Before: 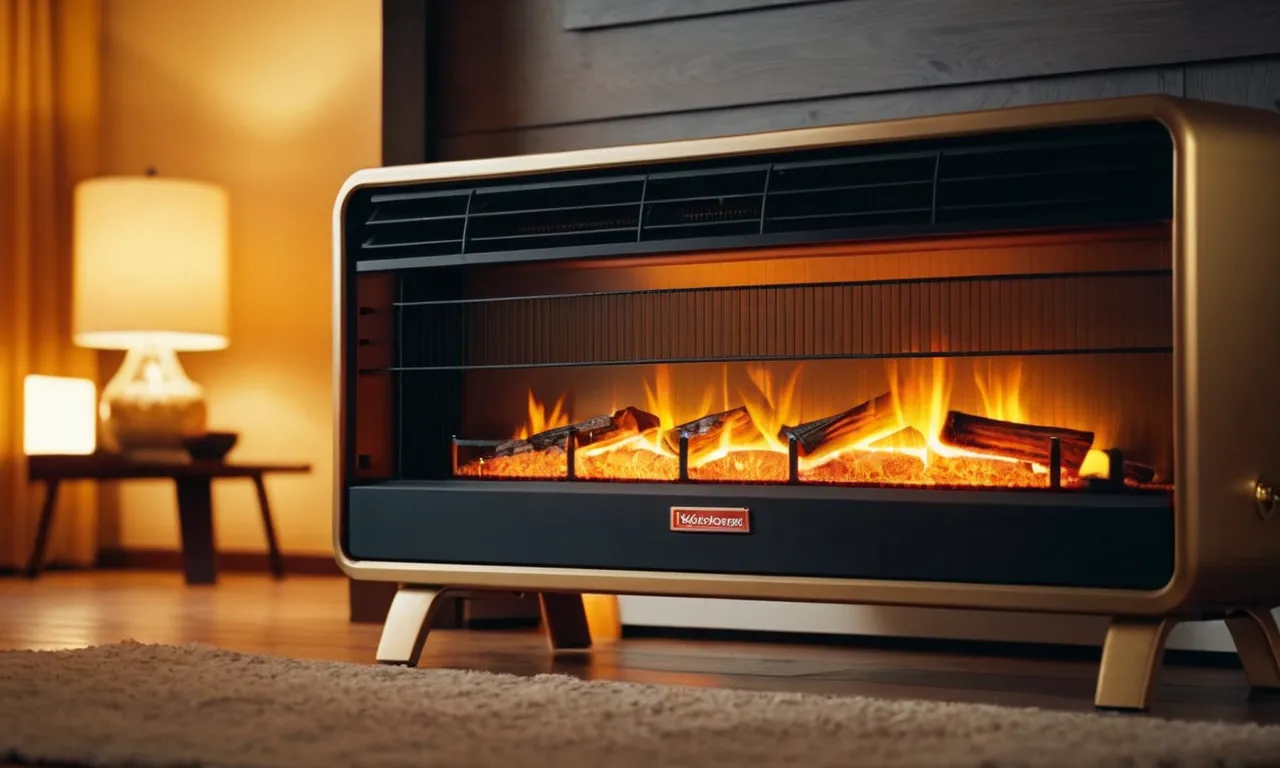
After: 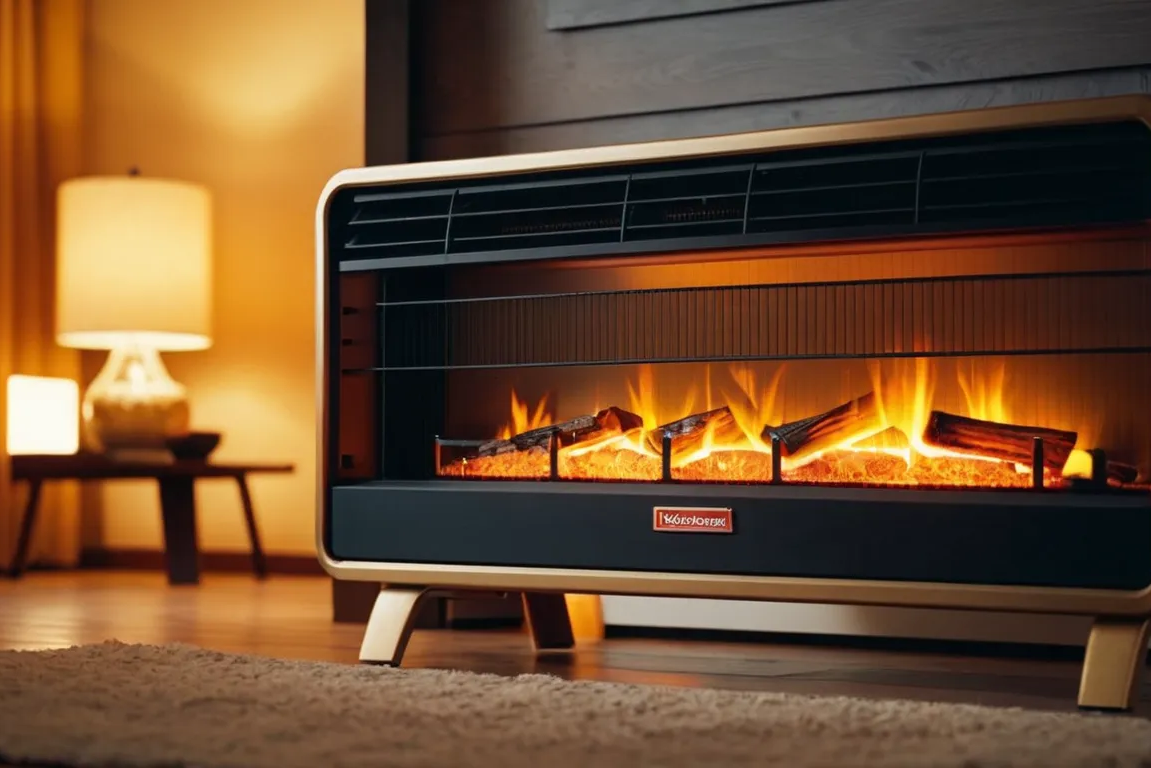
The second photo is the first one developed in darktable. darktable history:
crop and rotate: left 1.393%, right 8.634%
